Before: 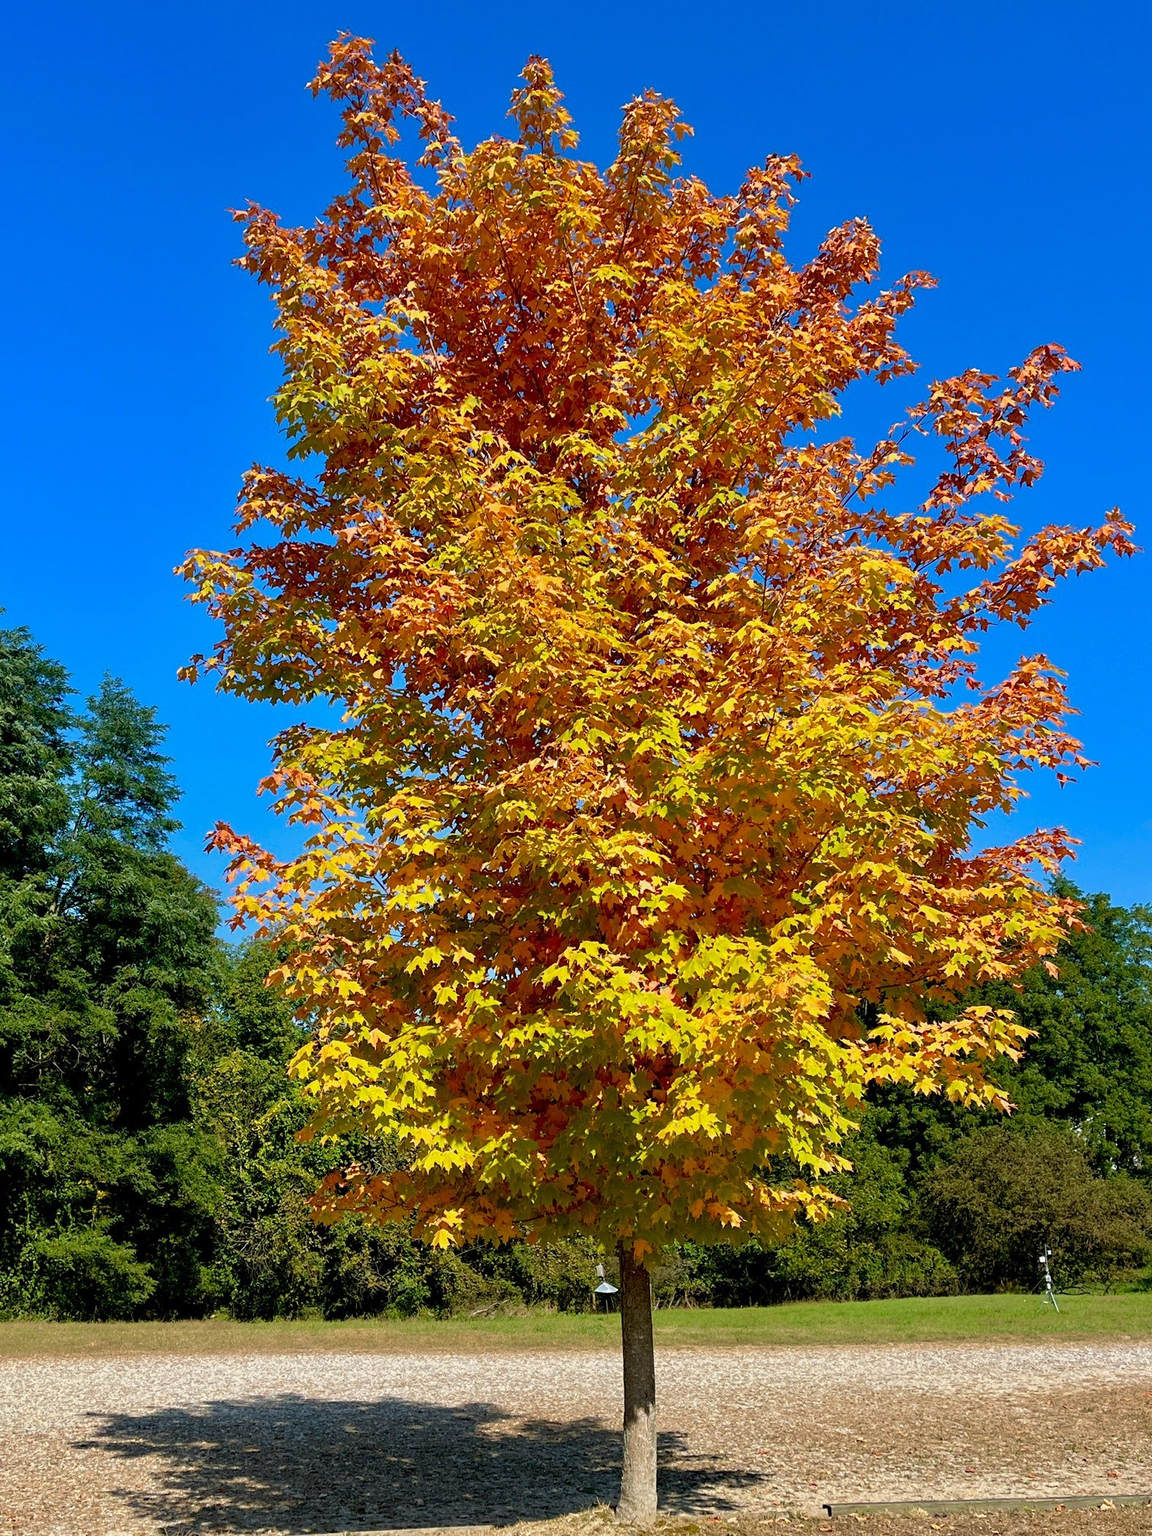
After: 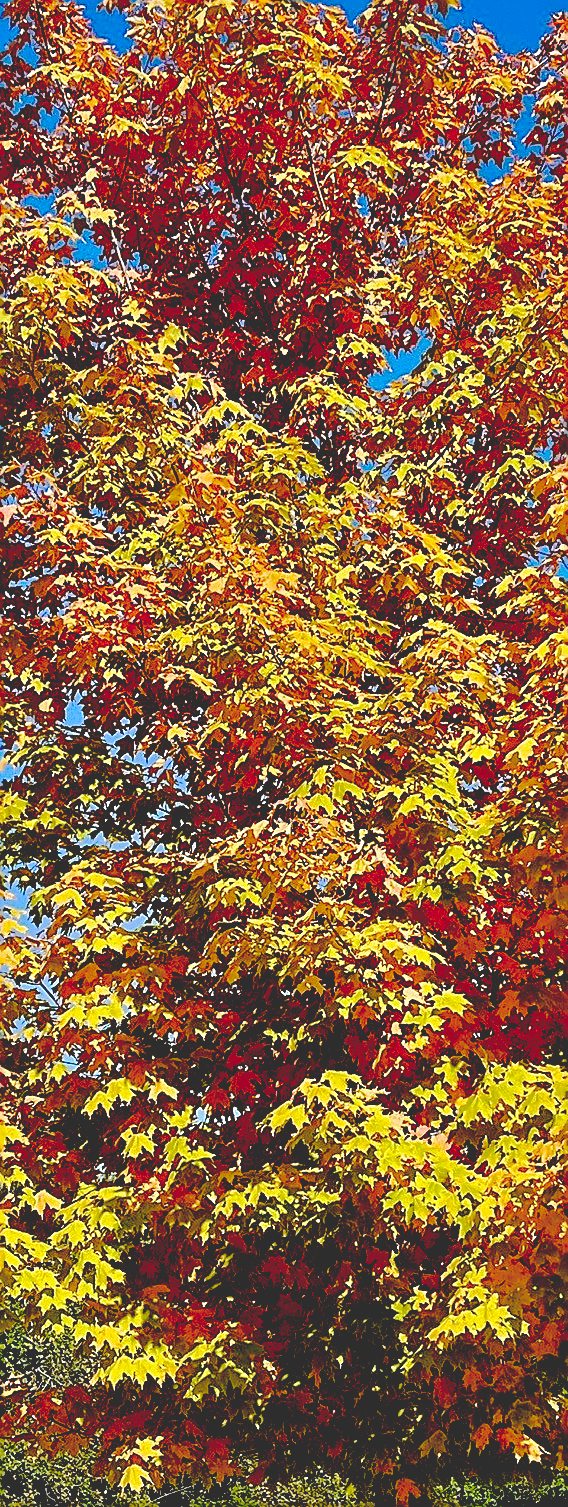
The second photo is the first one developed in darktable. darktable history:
crop and rotate: left 29.943%, top 10.29%, right 33.956%, bottom 17.912%
sharpen: radius 1.402, amount 1.264, threshold 0.787
base curve: curves: ch0 [(0.065, 0.026) (0.236, 0.358) (0.53, 0.546) (0.777, 0.841) (0.924, 0.992)], preserve colors none
